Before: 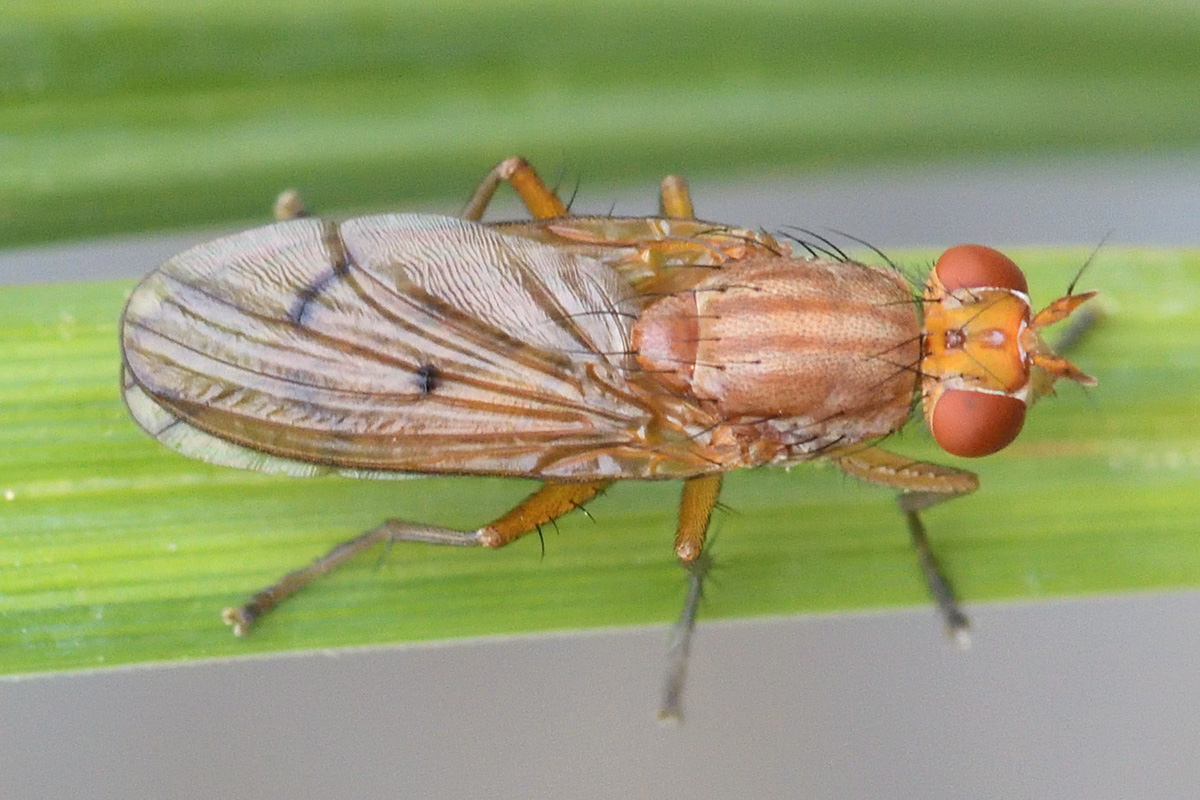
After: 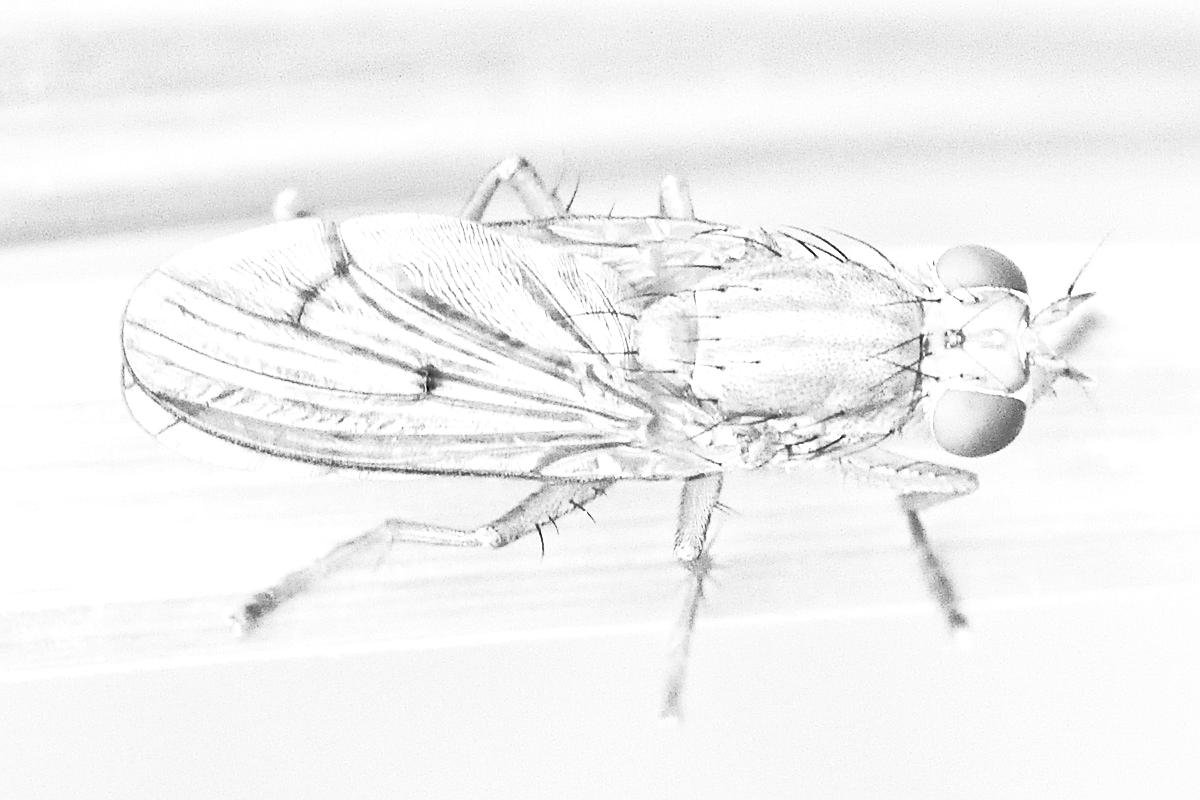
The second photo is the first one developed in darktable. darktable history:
sharpen: on, module defaults
tone equalizer: -7 EV 0.15 EV, -6 EV 0.6 EV, -5 EV 1.15 EV, -4 EV 1.33 EV, -3 EV 1.15 EV, -2 EV 0.6 EV, -1 EV 0.15 EV, mask exposure compensation -0.5 EV
shadows and highlights: shadows -12.5, white point adjustment 4, highlights 28.33
contrast brightness saturation: contrast 0.53, brightness 0.47, saturation -1
